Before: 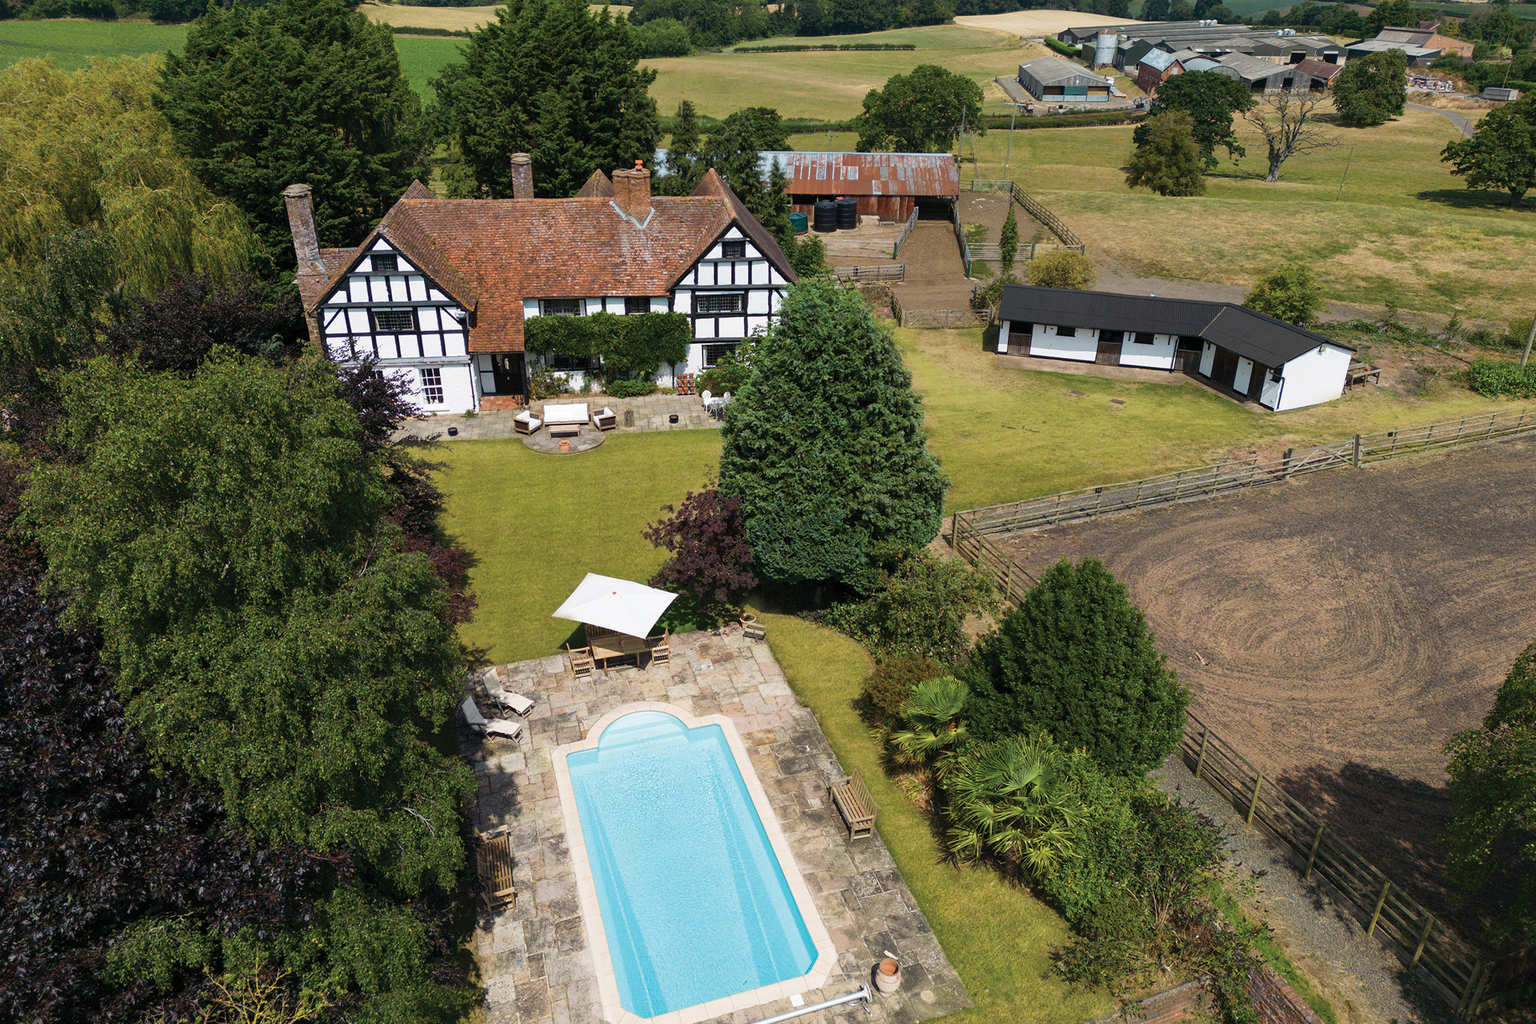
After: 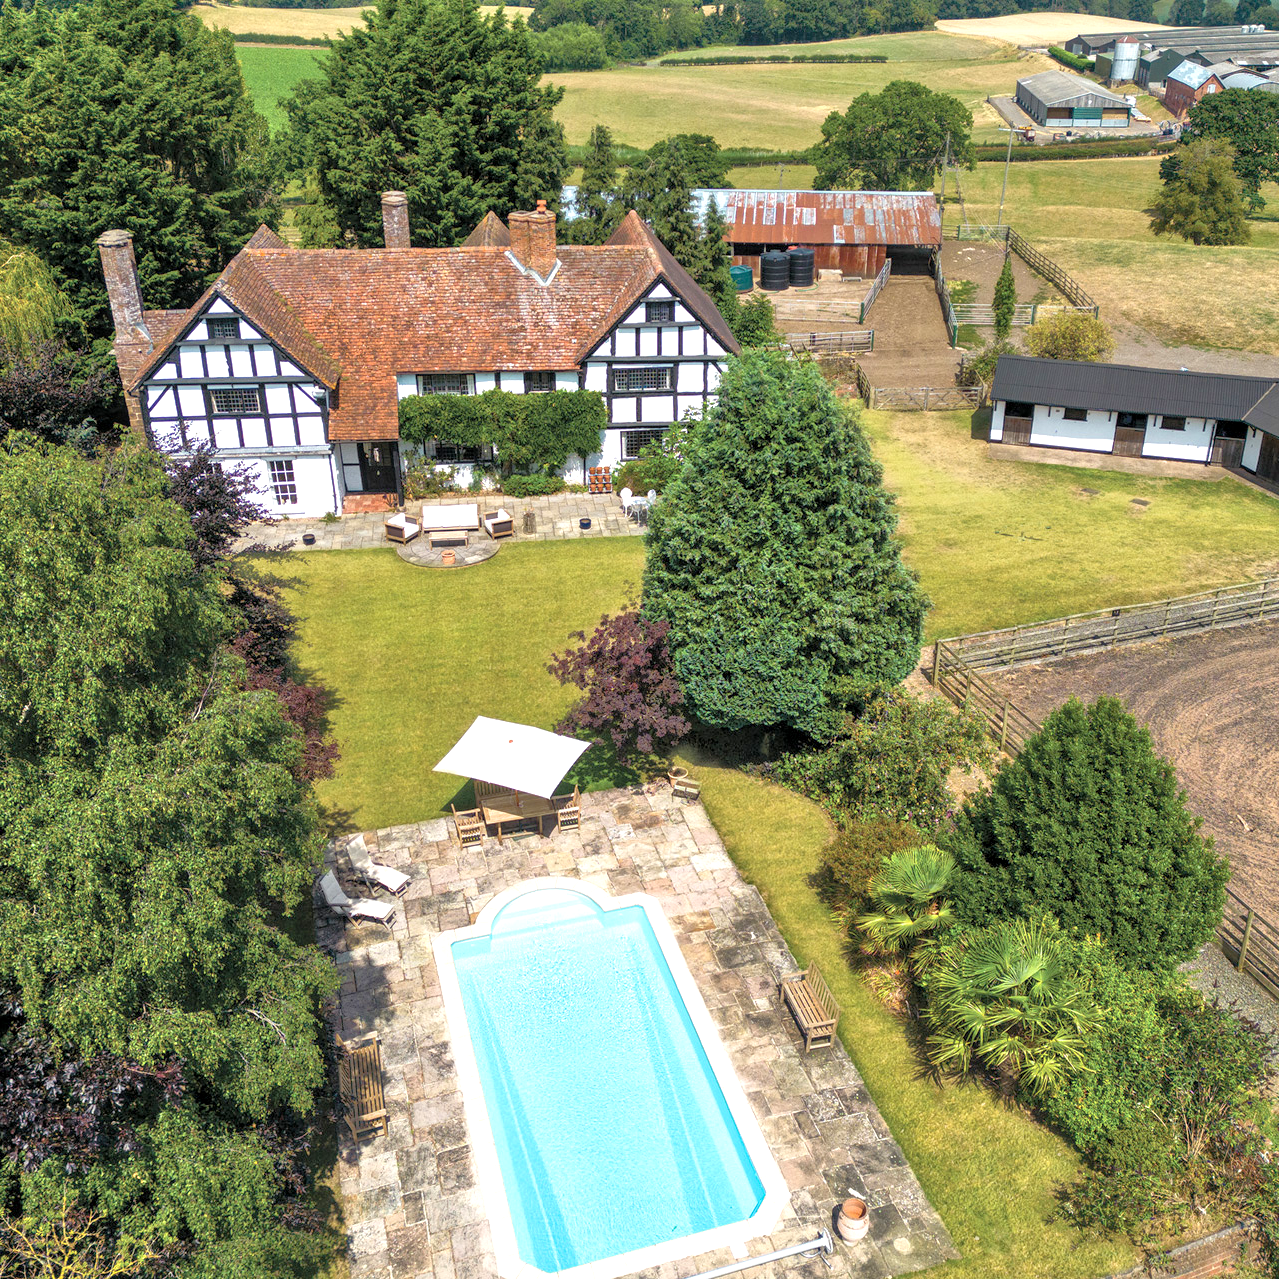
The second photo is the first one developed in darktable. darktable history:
local contrast: on, module defaults
tone equalizer: -7 EV 0.149 EV, -6 EV 0.635 EV, -5 EV 1.15 EV, -4 EV 1.33 EV, -3 EV 1.12 EV, -2 EV 0.6 EV, -1 EV 0.158 EV
exposure: exposure 0.61 EV, compensate exposure bias true, compensate highlight preservation false
crop and rotate: left 13.419%, right 19.954%
